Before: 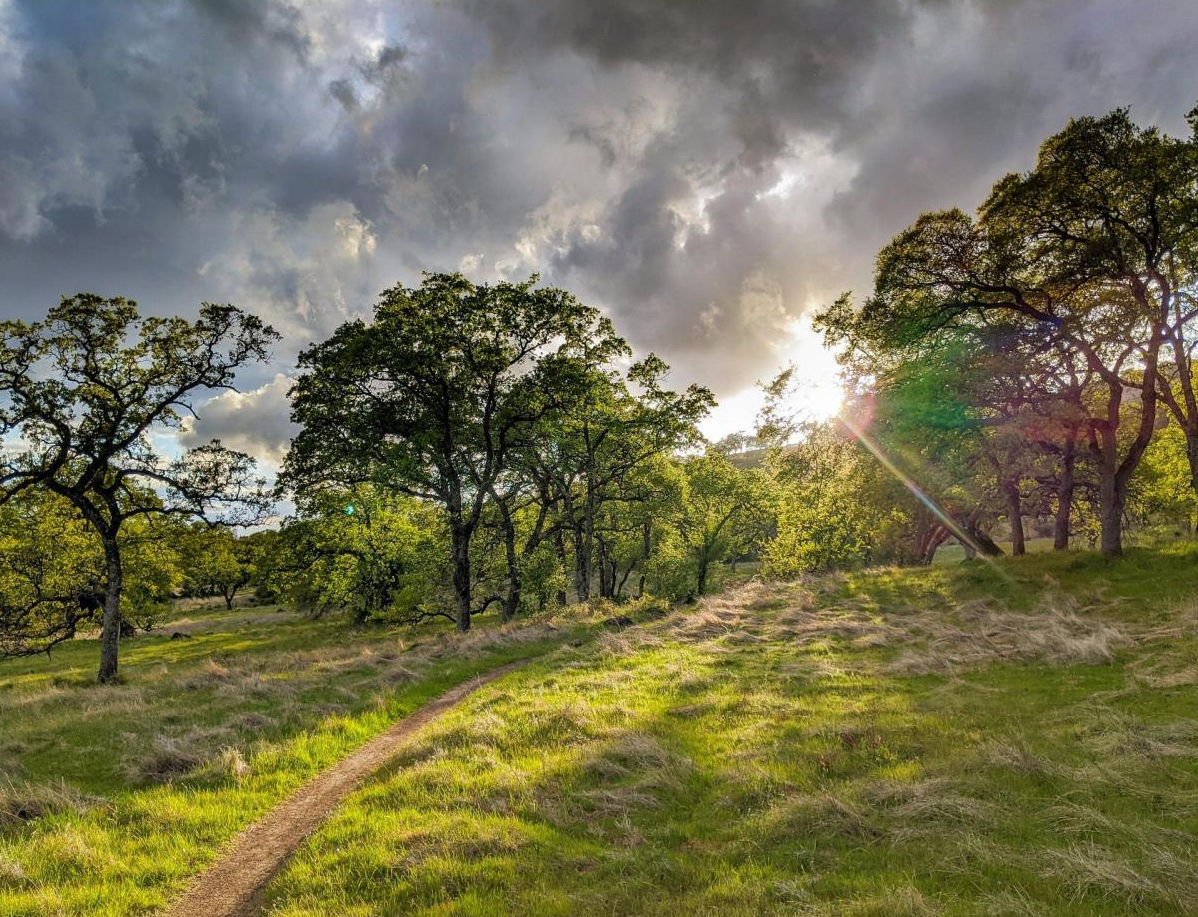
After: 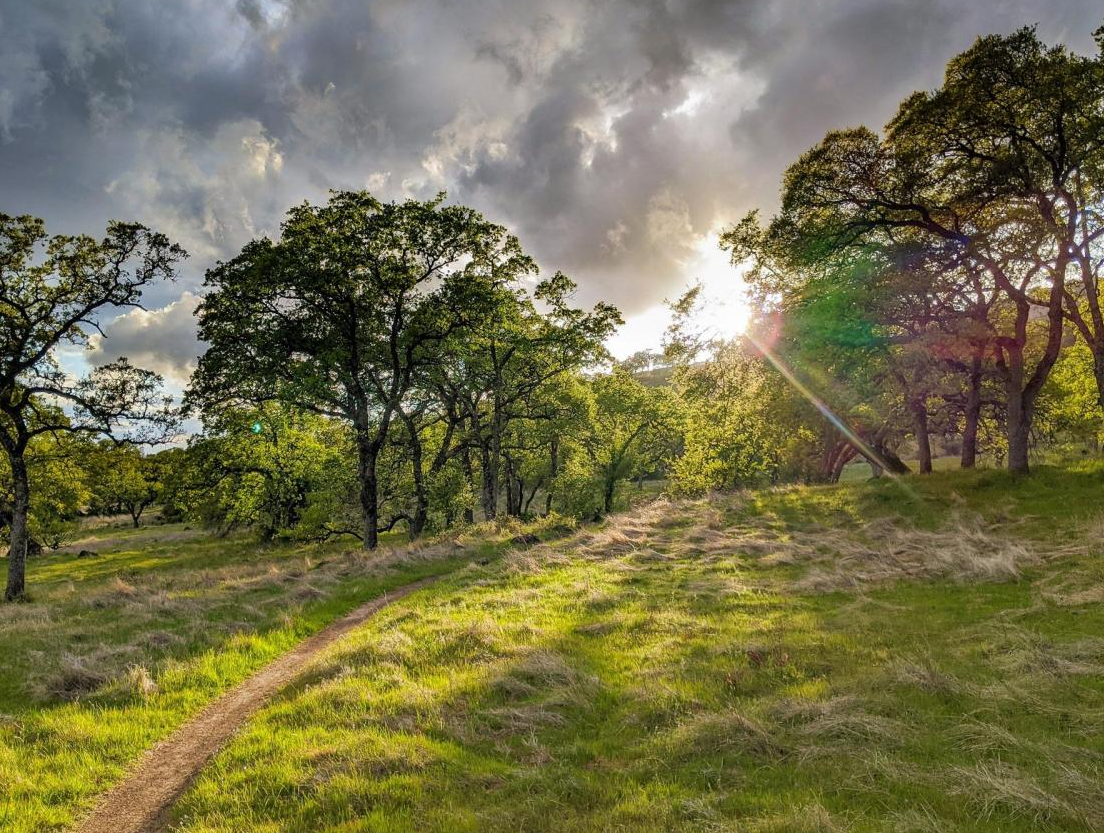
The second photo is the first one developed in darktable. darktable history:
crop and rotate: left 7.777%, top 9.09%
